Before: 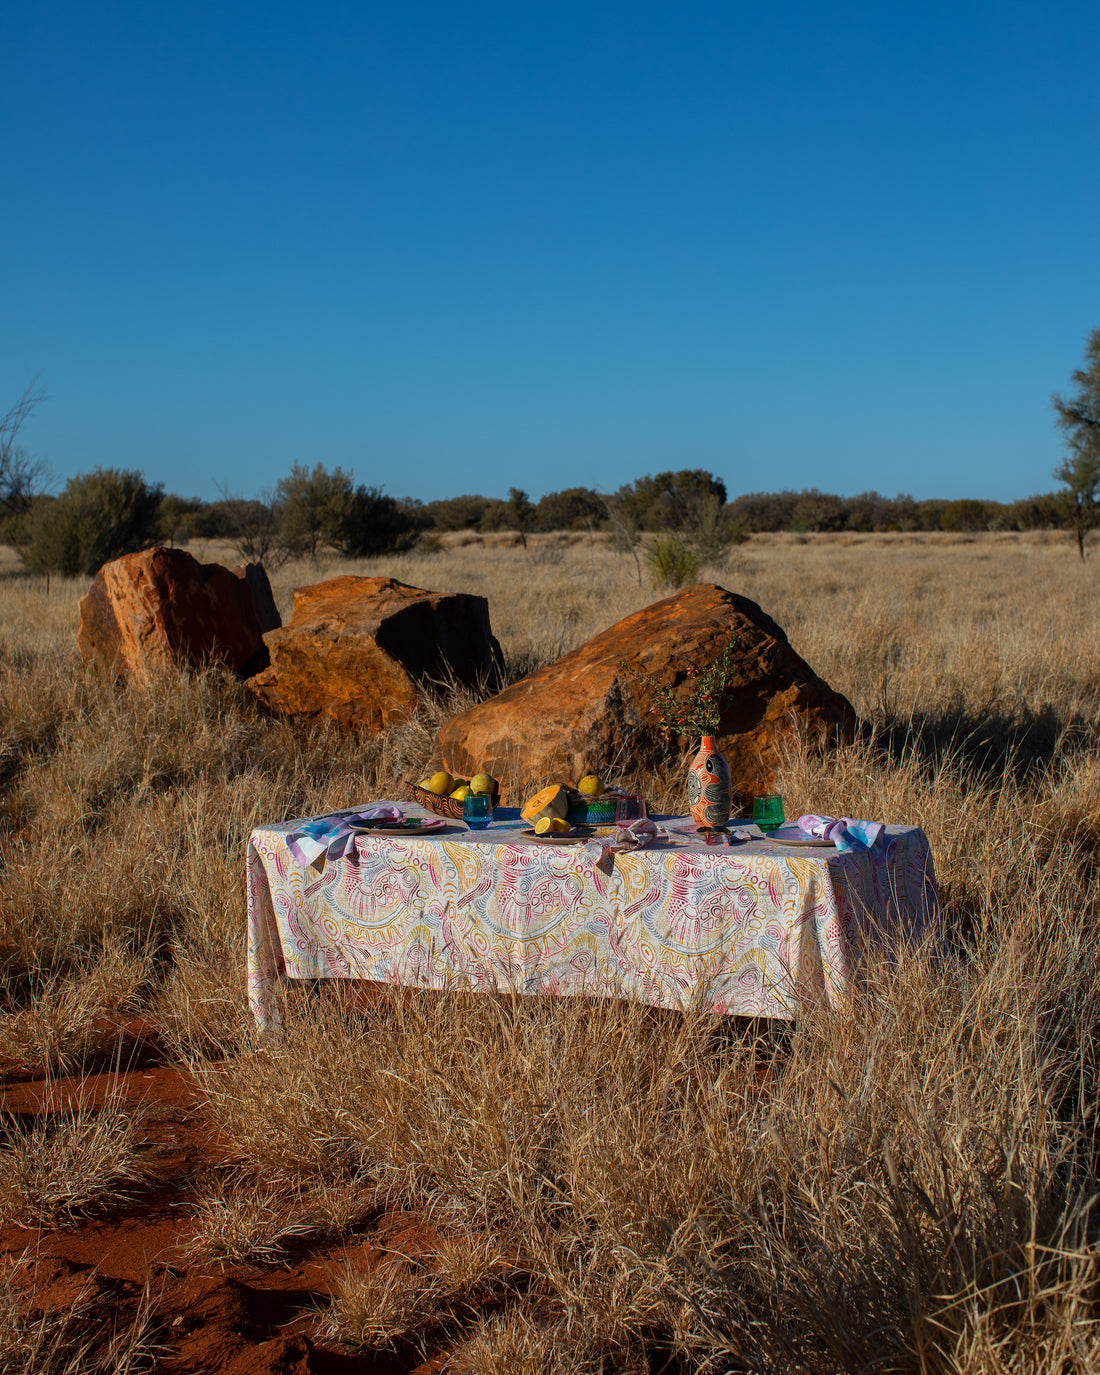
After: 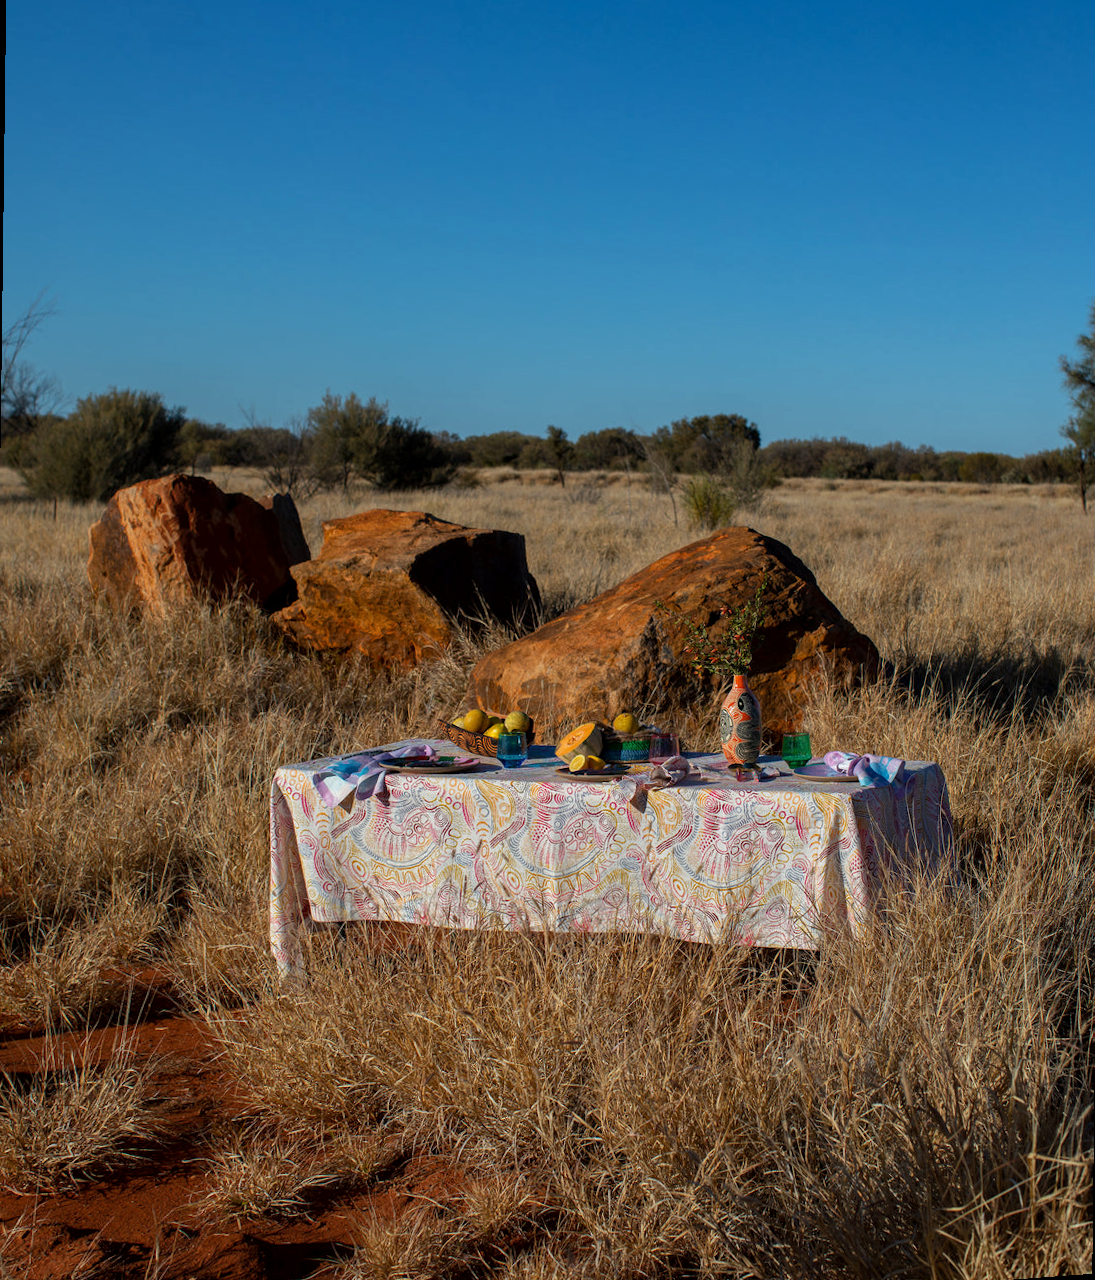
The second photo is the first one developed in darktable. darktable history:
rotate and perspective: rotation 0.679°, lens shift (horizontal) 0.136, crop left 0.009, crop right 0.991, crop top 0.078, crop bottom 0.95
local contrast: highlights 100%, shadows 100%, detail 120%, midtone range 0.2
